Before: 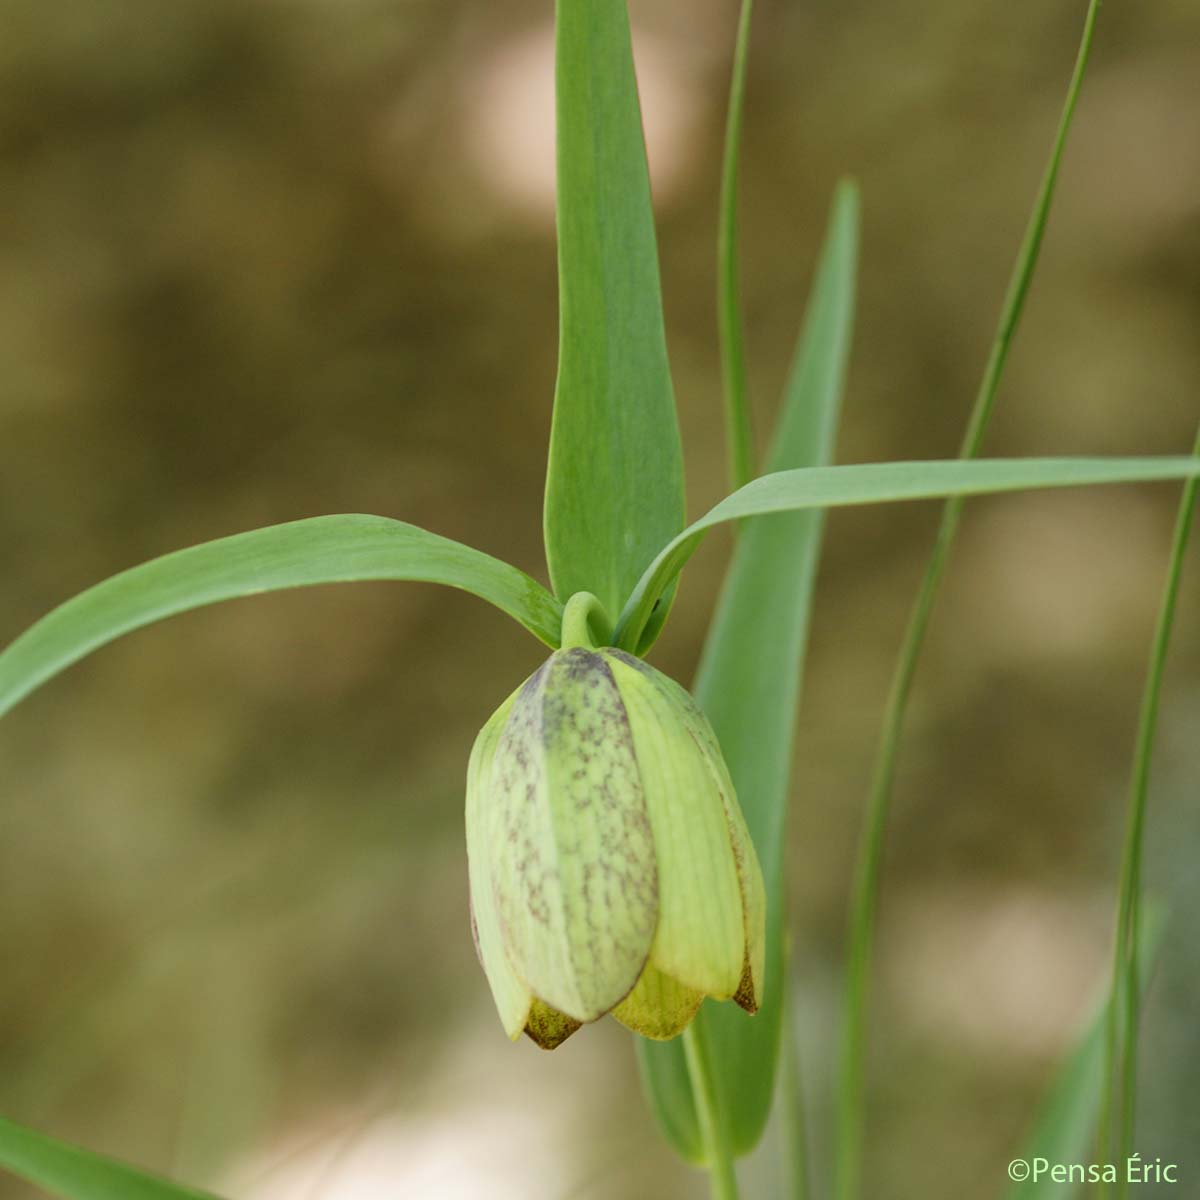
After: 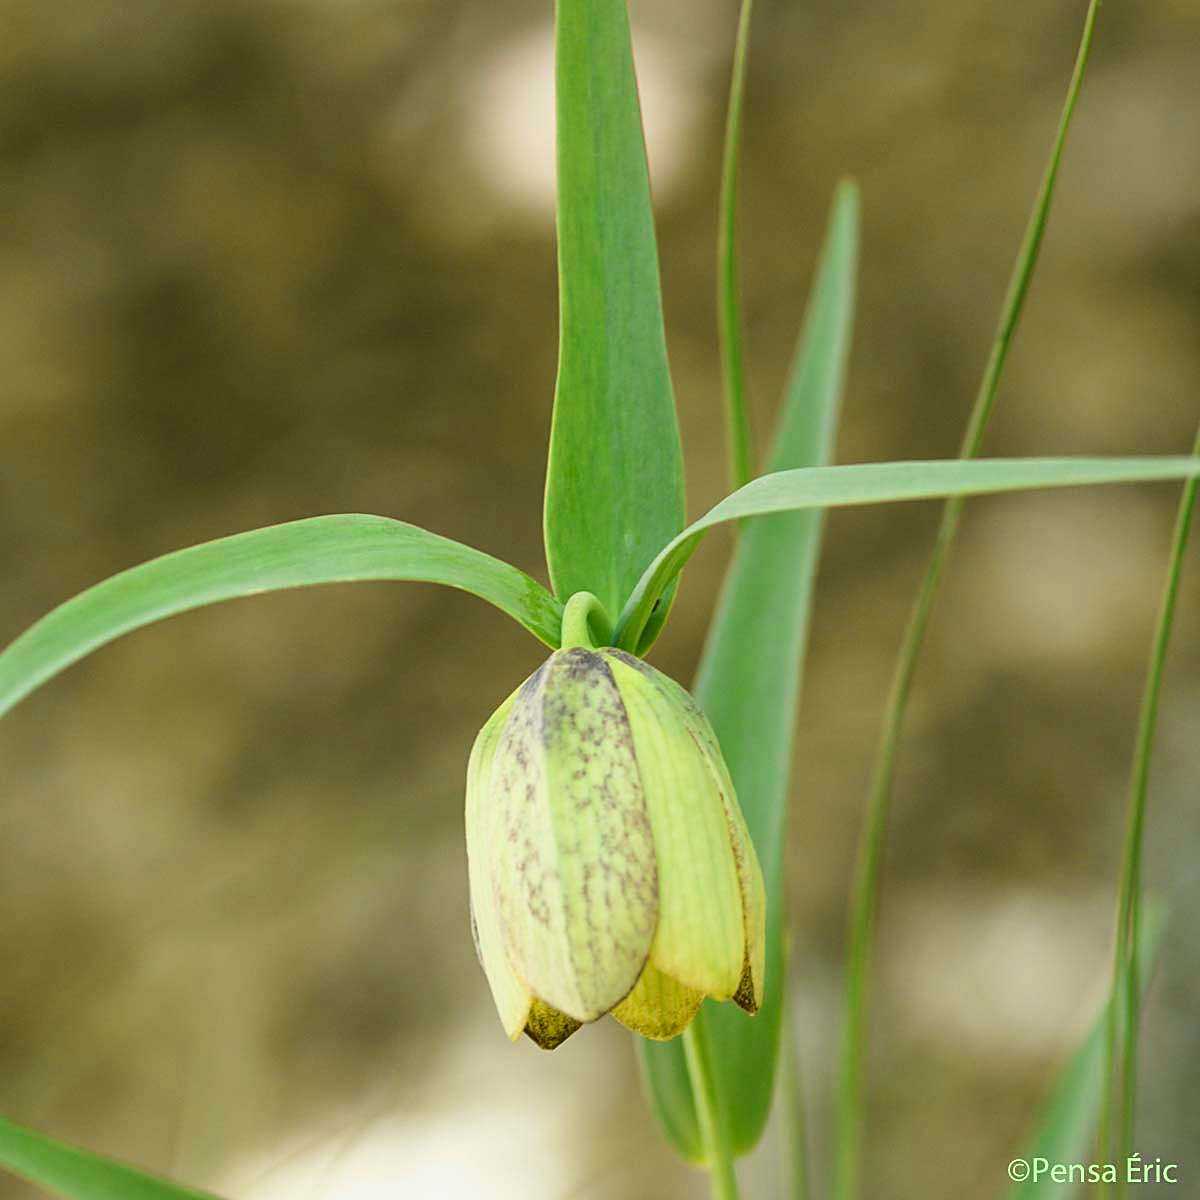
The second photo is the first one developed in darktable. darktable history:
sharpen: radius 1.967
tone curve: curves: ch0 [(0, 0.074) (0.129, 0.136) (0.285, 0.301) (0.689, 0.764) (0.854, 0.926) (0.987, 0.977)]; ch1 [(0, 0) (0.337, 0.249) (0.434, 0.437) (0.485, 0.491) (0.515, 0.495) (0.566, 0.57) (0.625, 0.625) (0.764, 0.806) (1, 1)]; ch2 [(0, 0) (0.314, 0.301) (0.401, 0.411) (0.505, 0.499) (0.54, 0.54) (0.608, 0.613) (0.706, 0.735) (1, 1)], color space Lab, independent channels, preserve colors none
